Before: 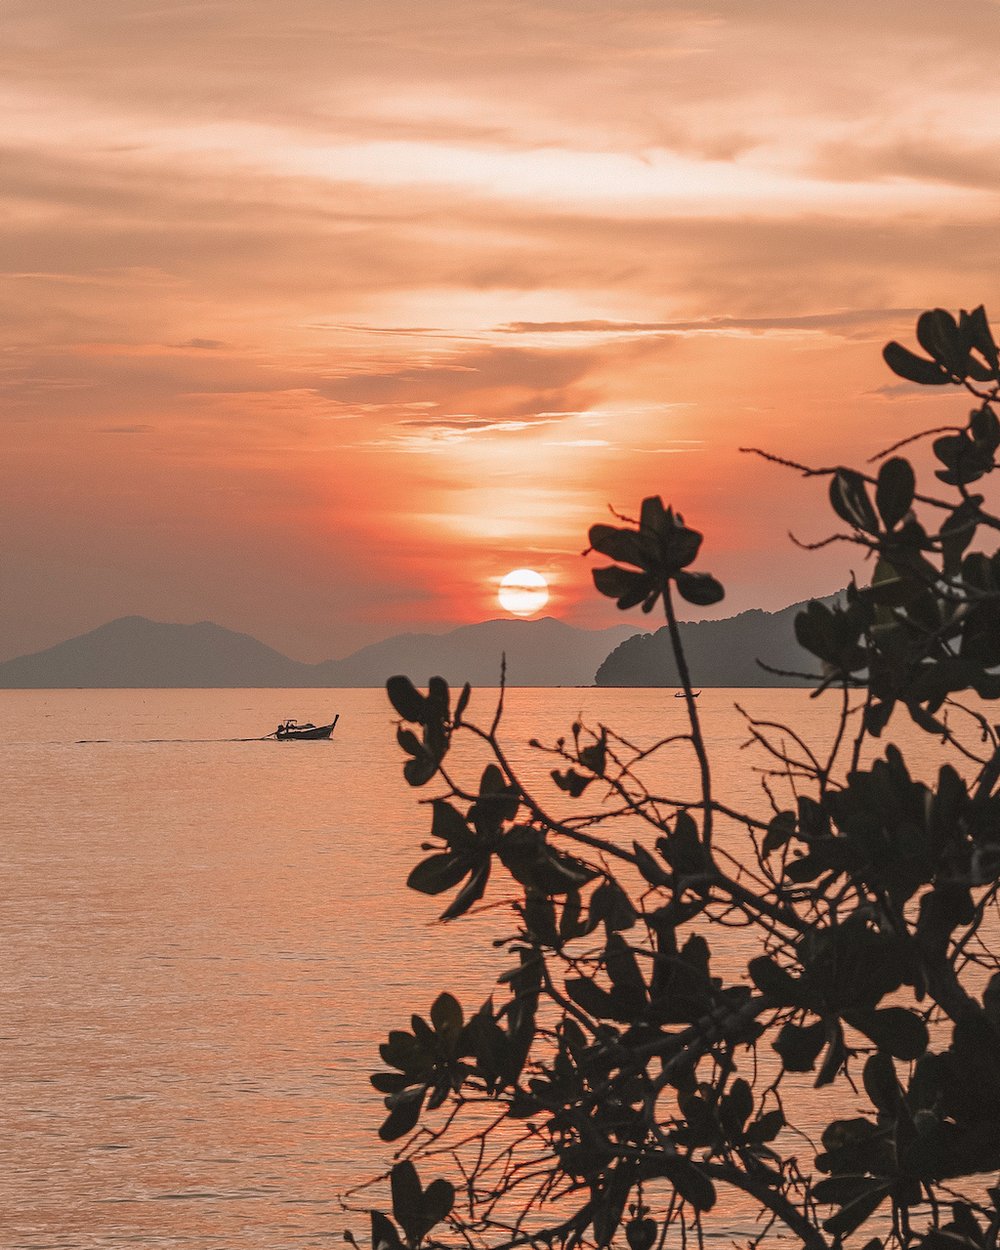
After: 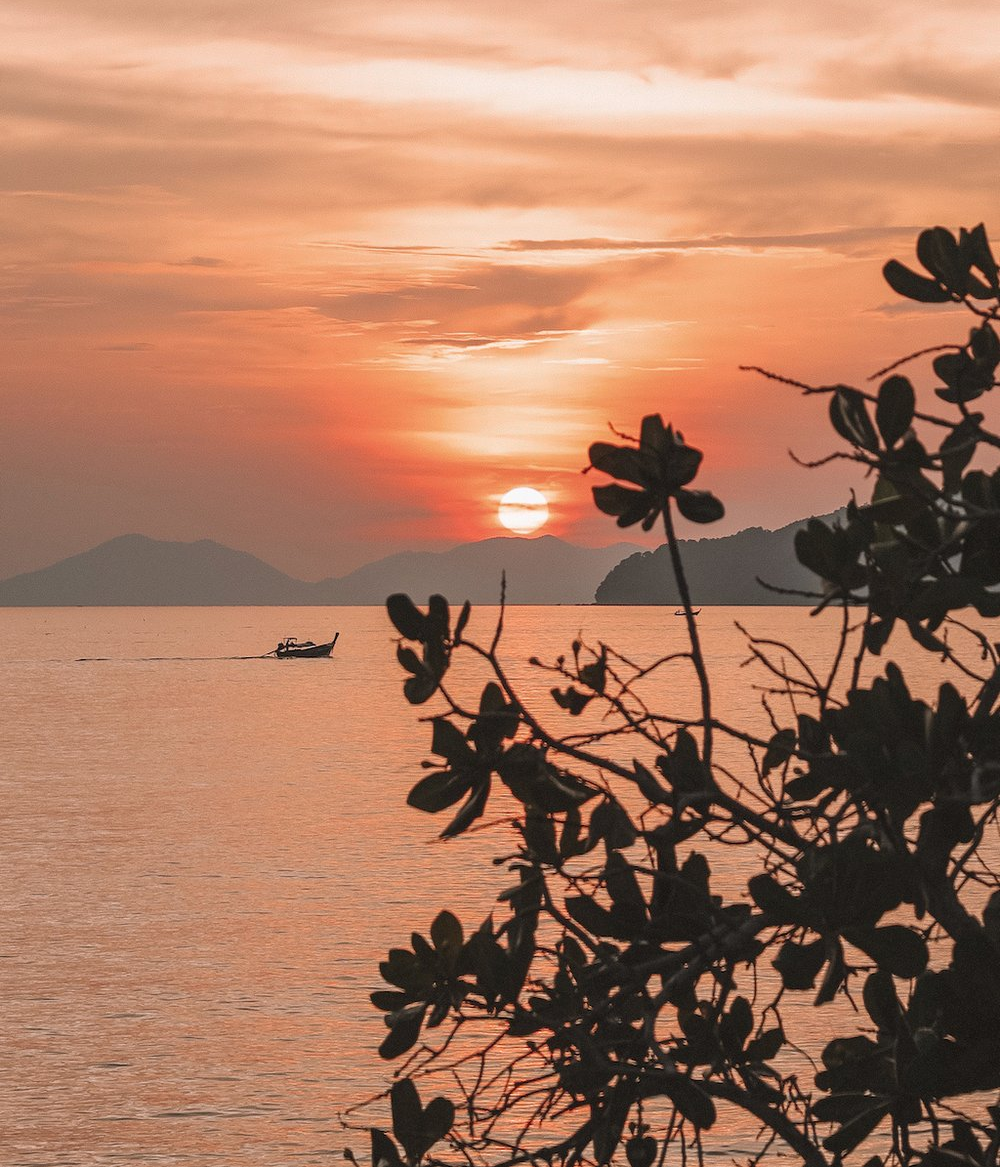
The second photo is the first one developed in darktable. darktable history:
crop and rotate: top 6.596%
